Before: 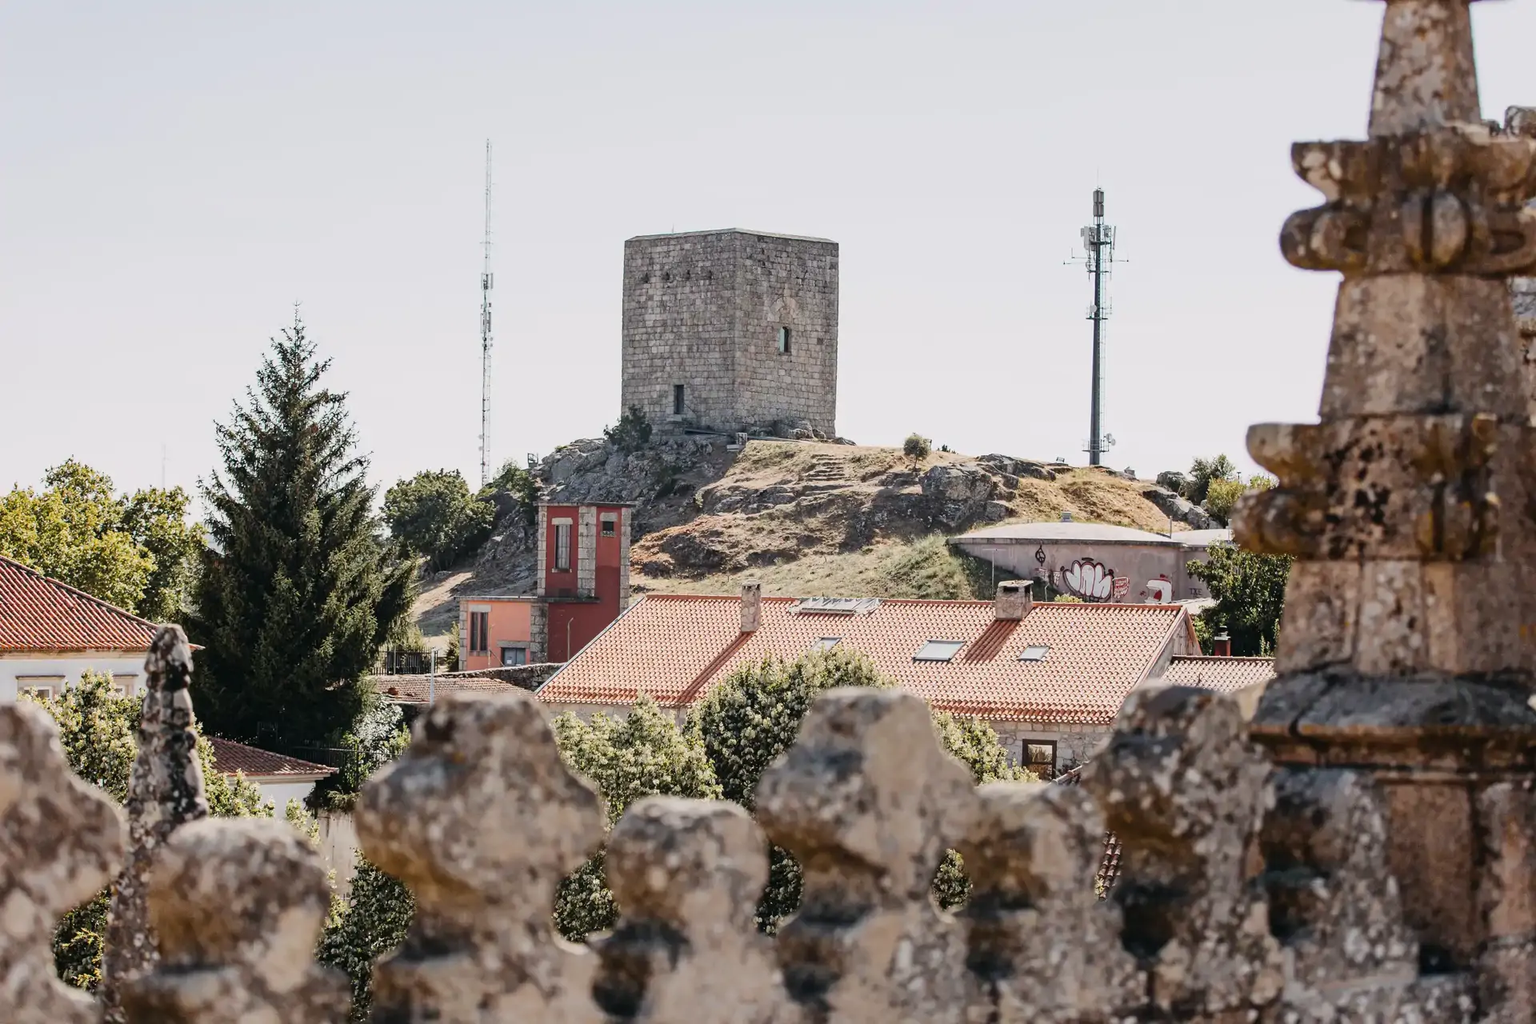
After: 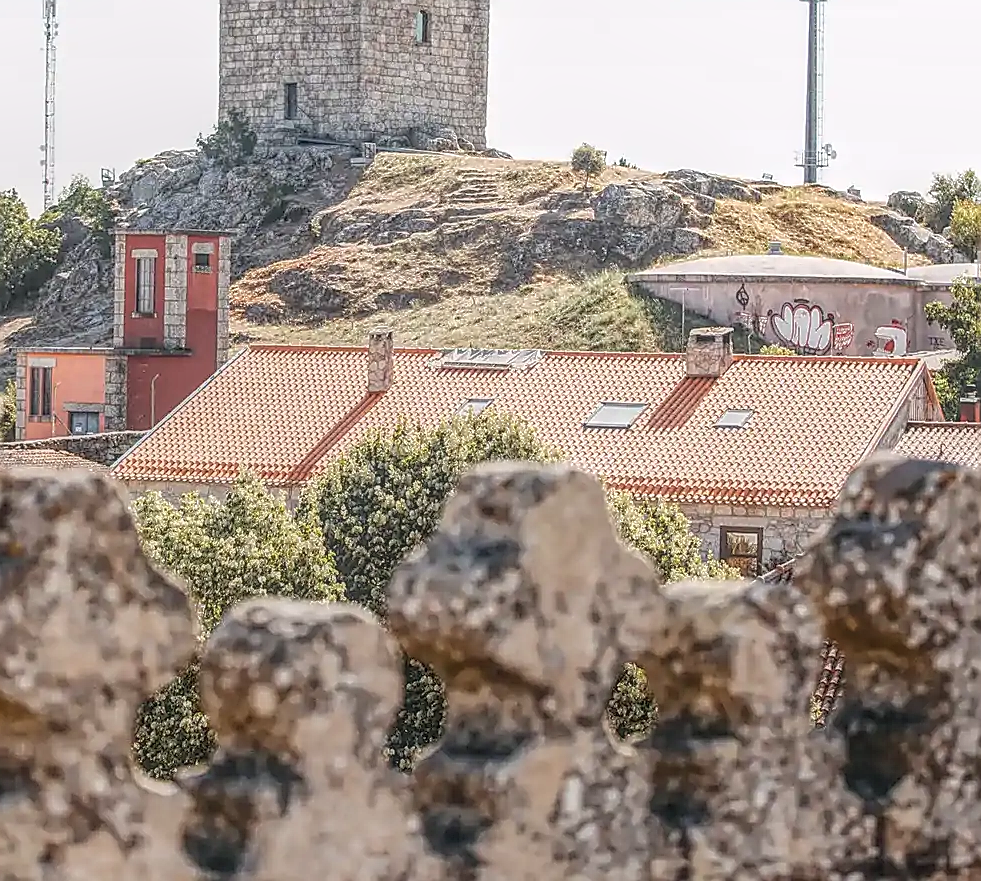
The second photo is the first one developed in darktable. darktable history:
local contrast: highlights 20%, shadows 28%, detail 199%, midtone range 0.2
sharpen: radius 1.415, amount 1.26, threshold 0.819
crop and rotate: left 29.069%, top 31.123%, right 19.809%
exposure: exposure 0.376 EV, compensate exposure bias true, compensate highlight preservation false
